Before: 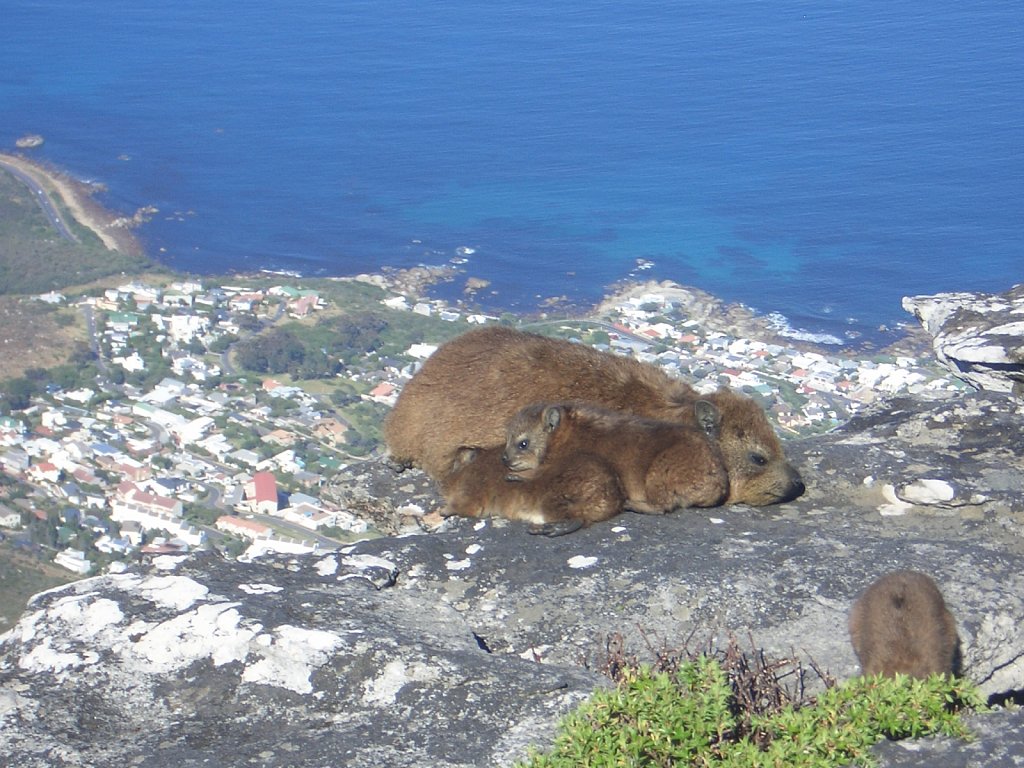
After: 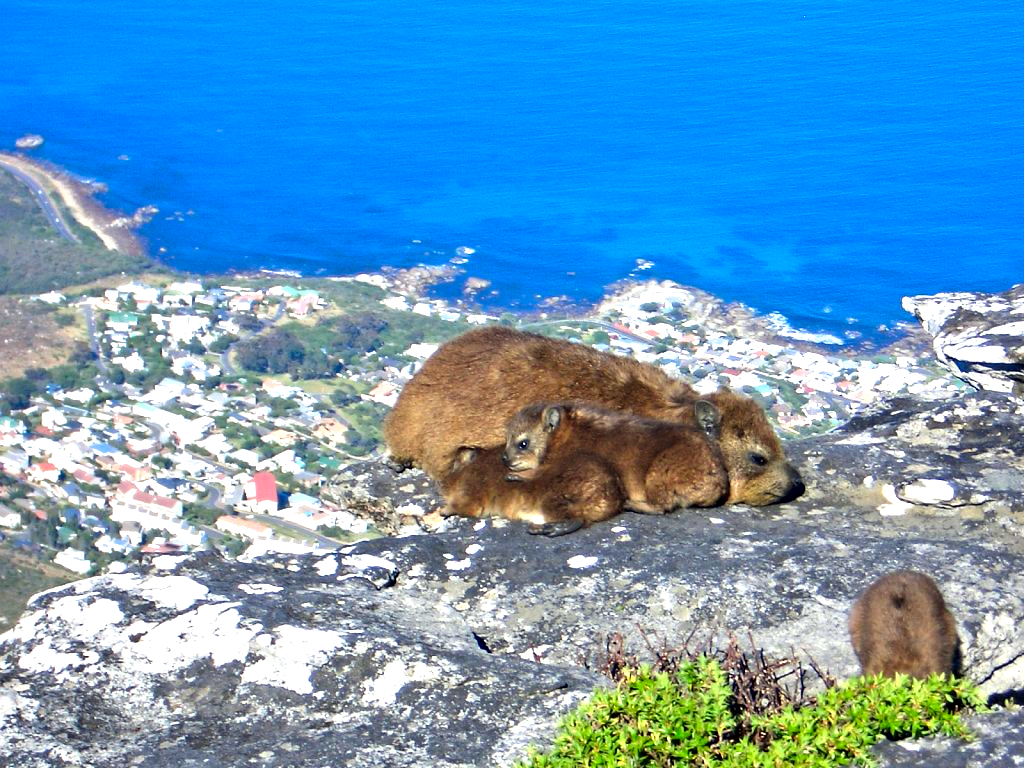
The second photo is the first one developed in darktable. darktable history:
color correction: saturation 1.8
contrast equalizer: y [[0.511, 0.558, 0.631, 0.632, 0.559, 0.512], [0.5 ×6], [0.507, 0.559, 0.627, 0.644, 0.647, 0.647], [0 ×6], [0 ×6]]
tone equalizer: -8 EV -0.417 EV, -7 EV -0.389 EV, -6 EV -0.333 EV, -5 EV -0.222 EV, -3 EV 0.222 EV, -2 EV 0.333 EV, -1 EV 0.389 EV, +0 EV 0.417 EV, edges refinement/feathering 500, mask exposure compensation -1.57 EV, preserve details no
